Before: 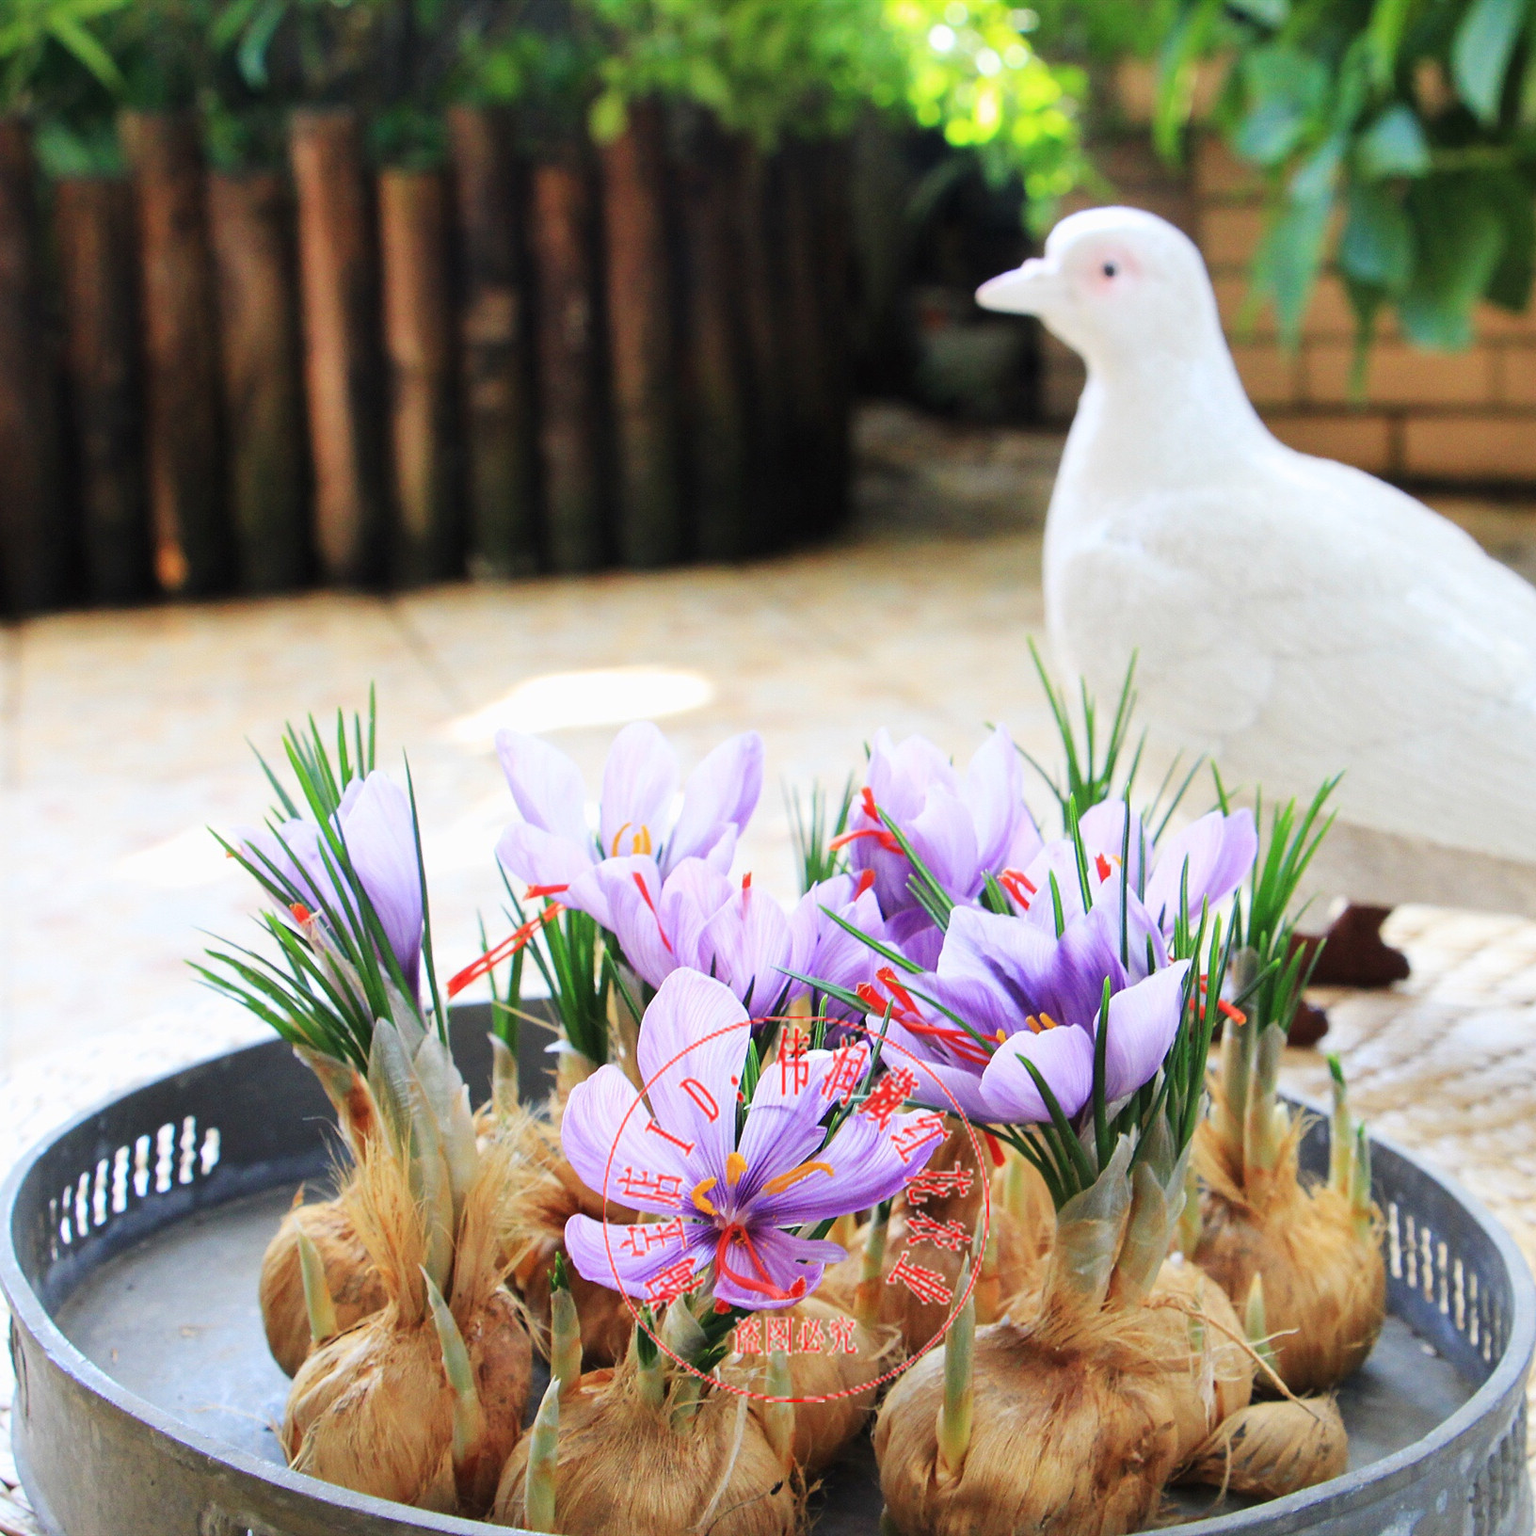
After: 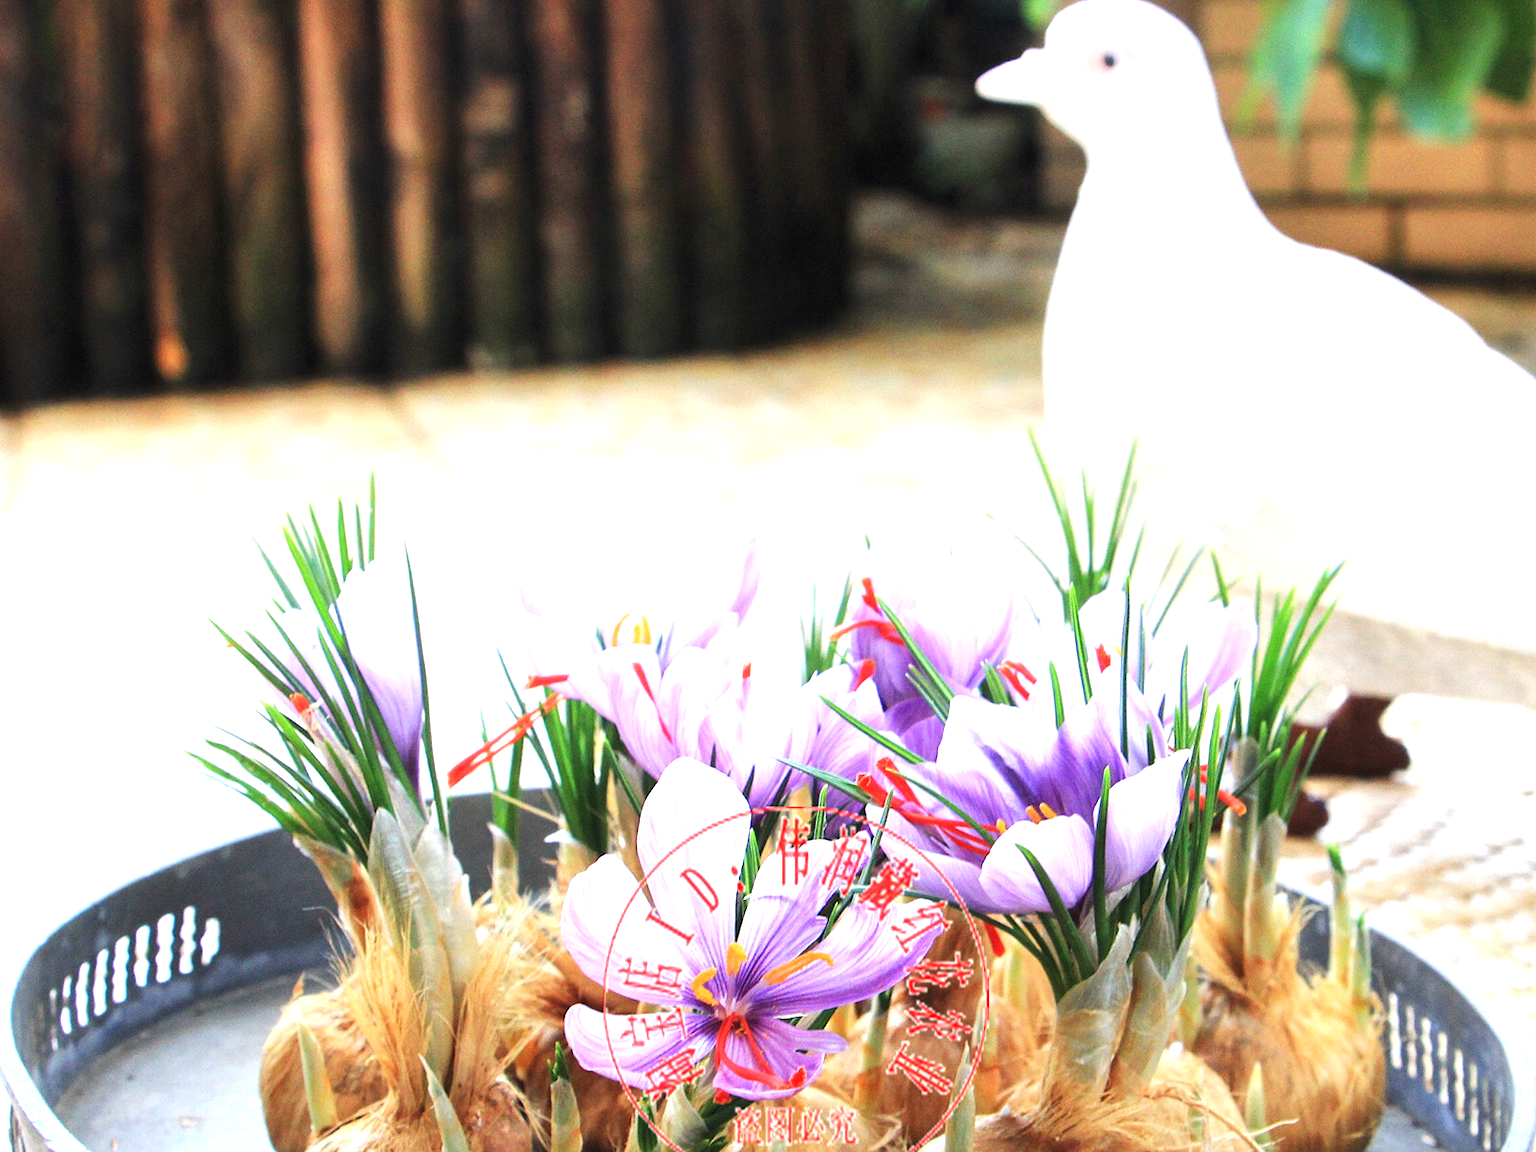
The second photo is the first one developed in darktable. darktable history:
local contrast: highlights 106%, shadows 99%, detail 119%, midtone range 0.2
crop: top 13.675%, bottom 11.078%
exposure: black level correction 0, exposure 0.699 EV, compensate highlight preservation false
